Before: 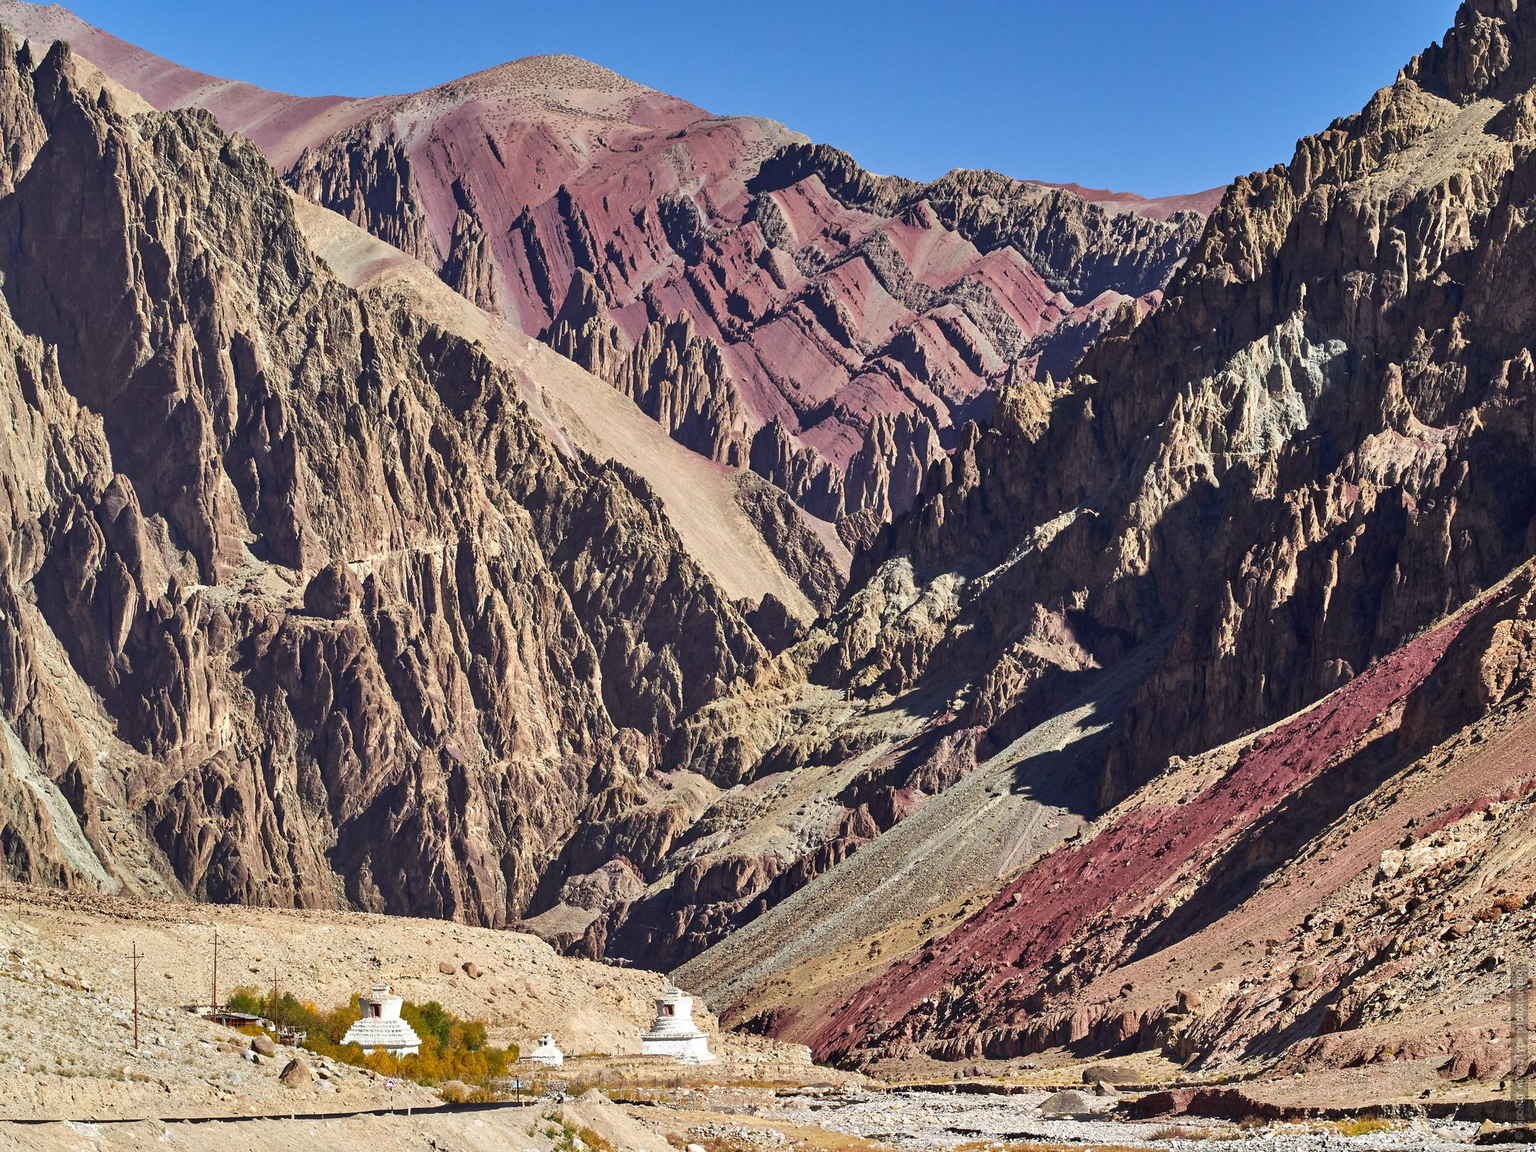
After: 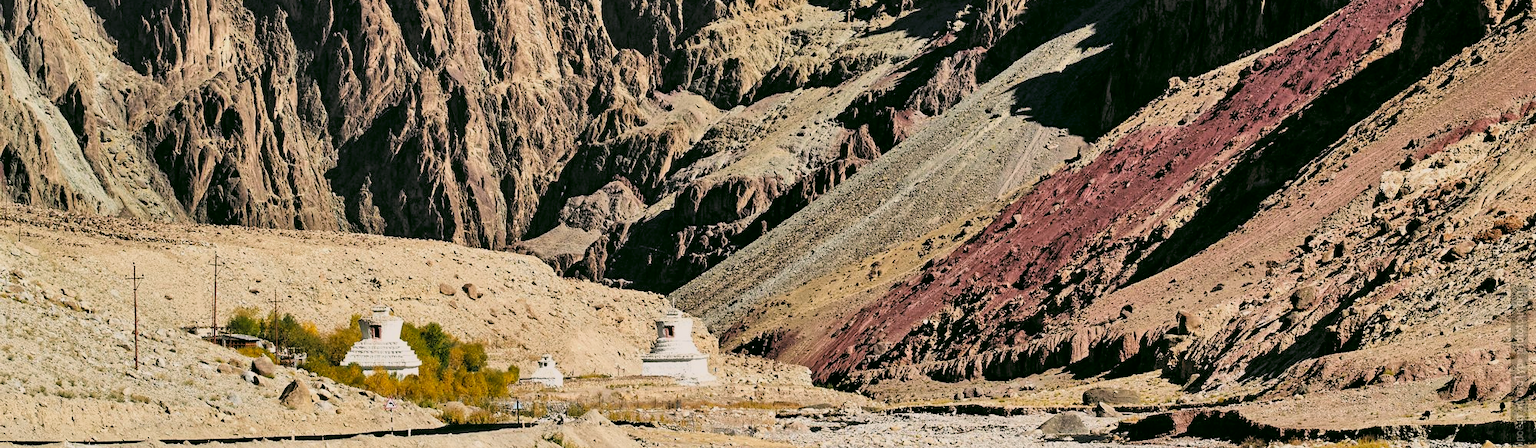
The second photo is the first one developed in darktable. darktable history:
filmic rgb: black relative exposure -5.14 EV, white relative exposure 3.95 EV, hardness 2.9, contrast 1.191, highlights saturation mix -30.48%, color science v6 (2022)
crop and rotate: top 59.063%, bottom 1.962%
color correction: highlights a* 4.07, highlights b* 4.95, shadows a* -7.17, shadows b* 4.99
